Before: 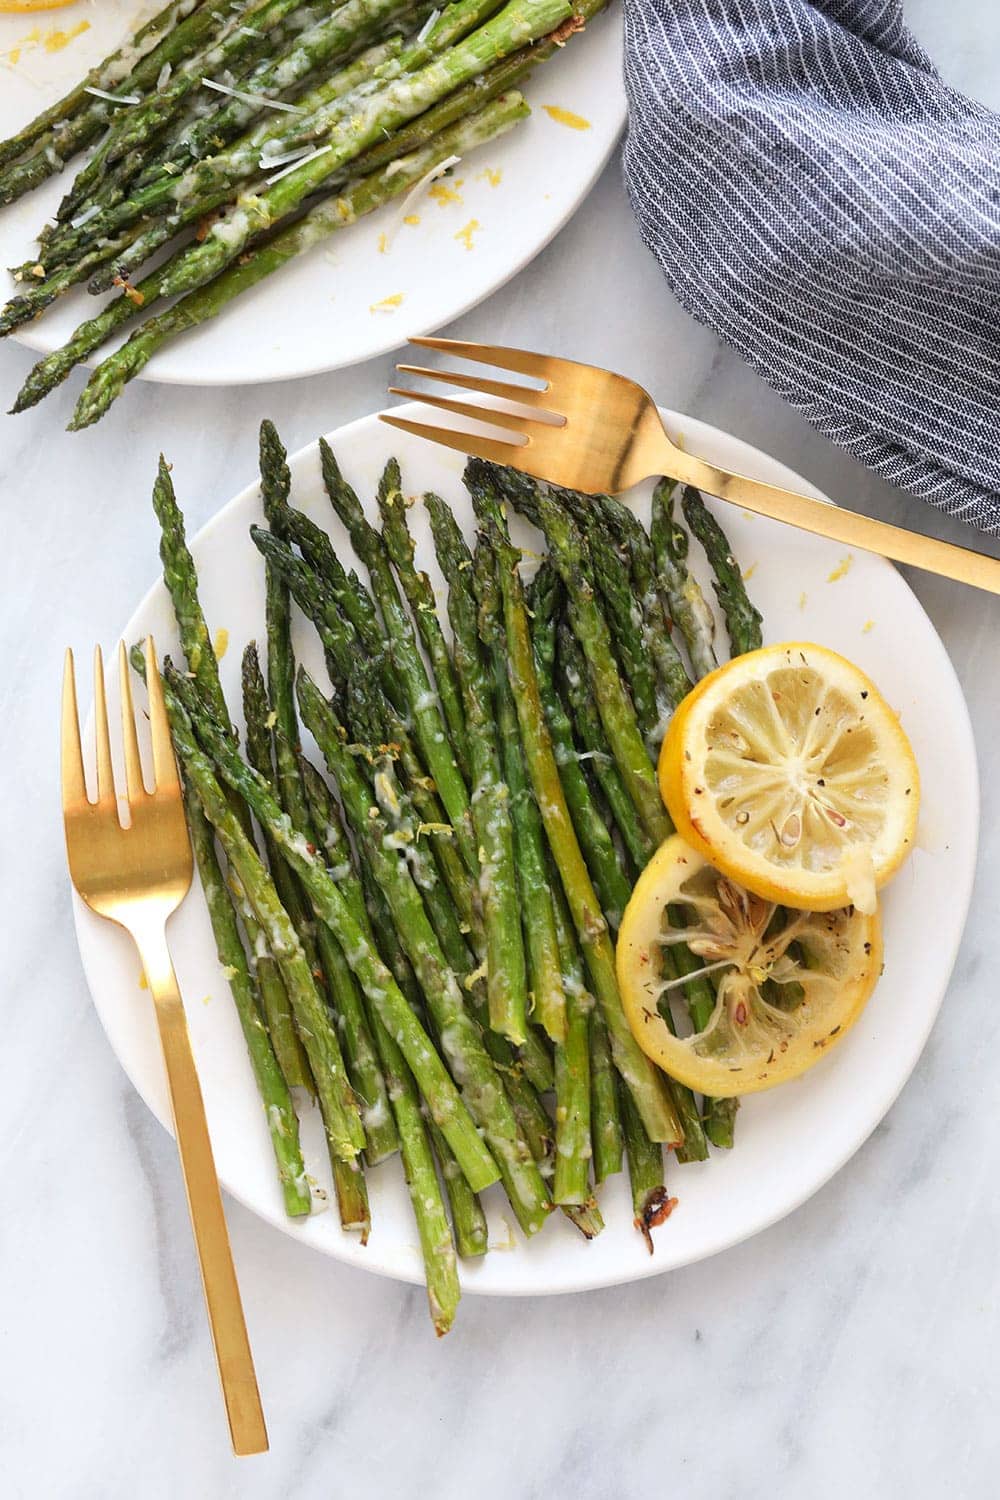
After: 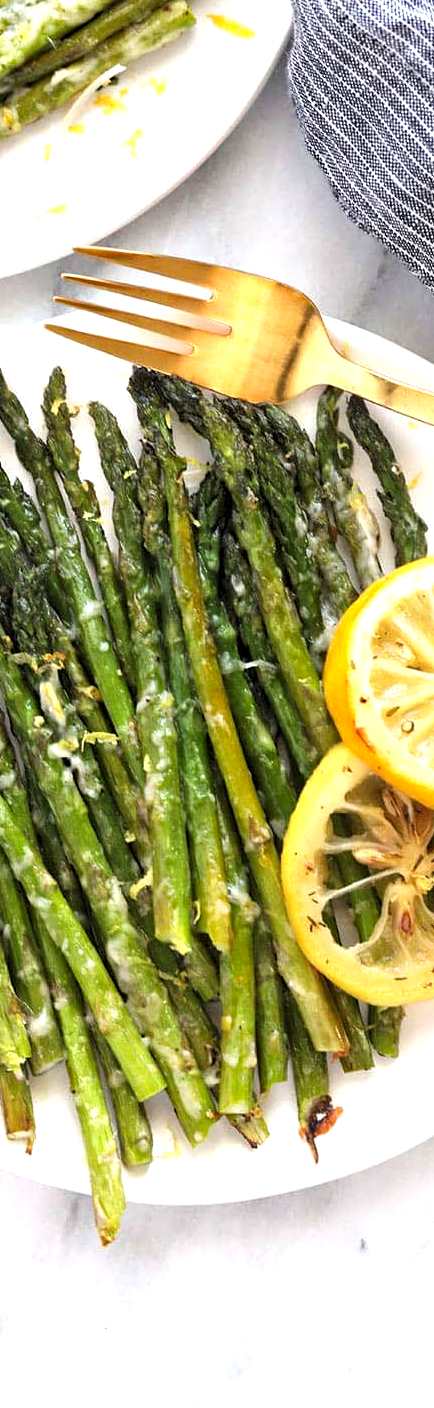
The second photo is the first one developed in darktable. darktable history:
exposure: black level correction 0, exposure 0.499 EV, compensate highlight preservation false
haze removal: compatibility mode true, adaptive false
crop: left 33.569%, top 6.073%, right 22.984%
levels: levels [0.062, 0.494, 0.925]
